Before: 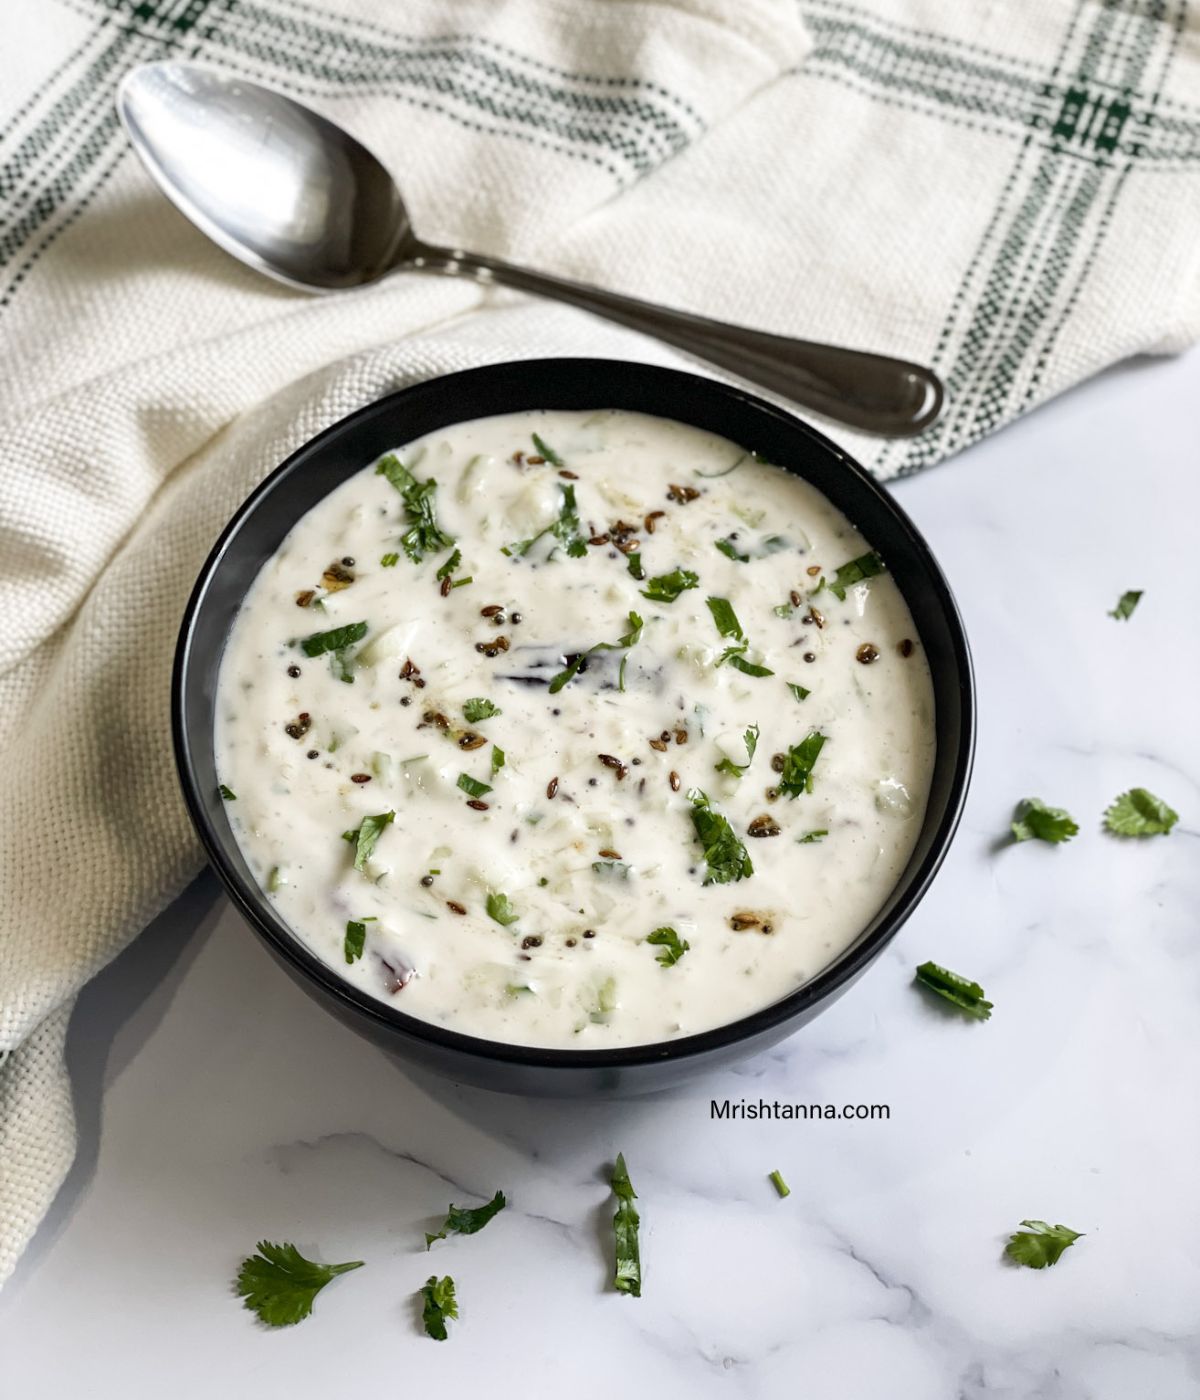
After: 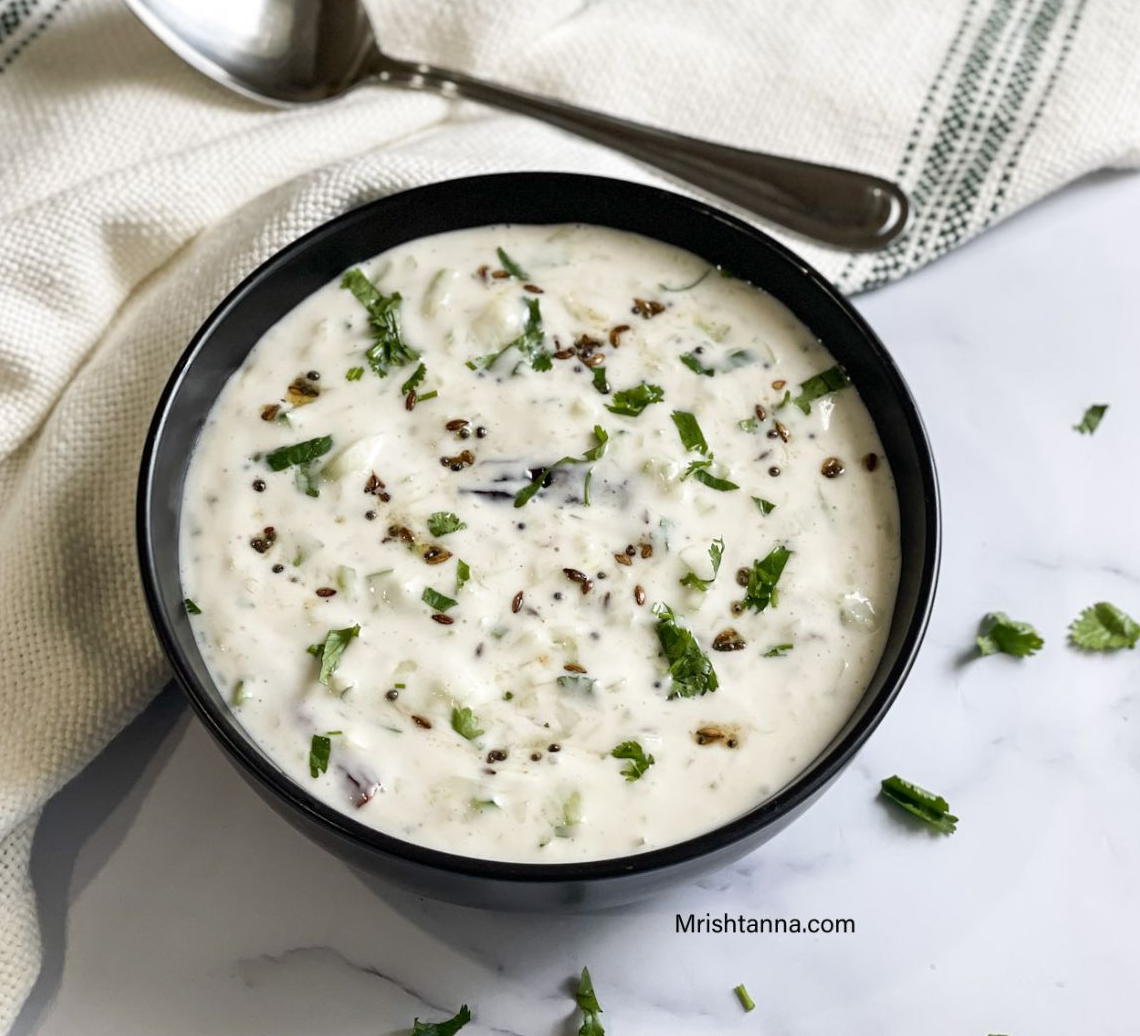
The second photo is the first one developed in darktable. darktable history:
tone equalizer: on, module defaults
crop and rotate: left 2.991%, top 13.302%, right 1.981%, bottom 12.636%
